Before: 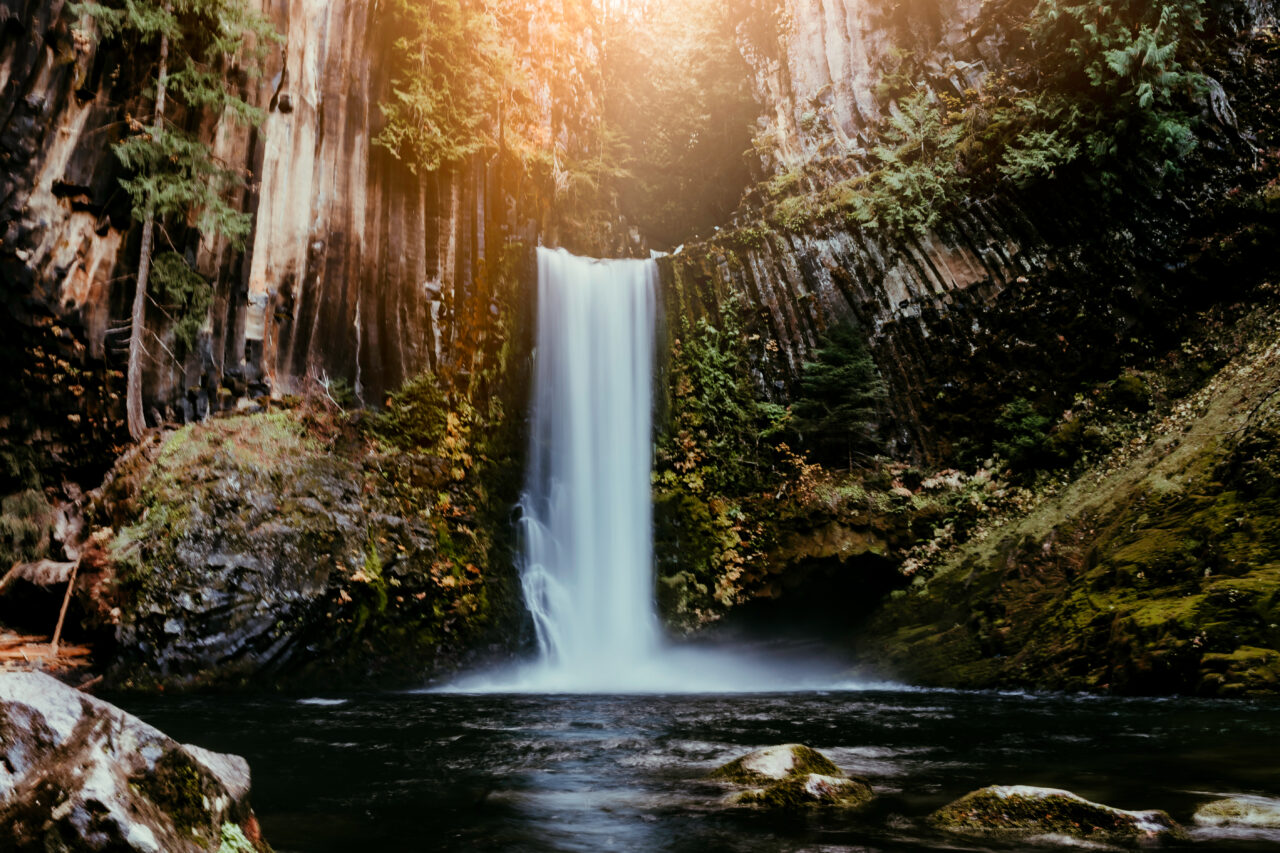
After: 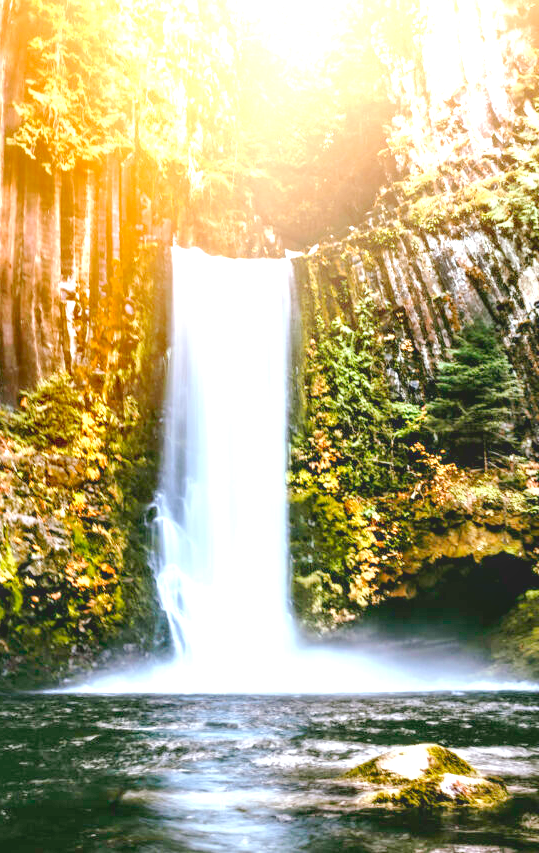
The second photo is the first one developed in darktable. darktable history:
local contrast: on, module defaults
exposure: black level correction 0.001, exposure 2.607 EV, compensate exposure bias true, compensate highlight preservation false
crop: left 28.583%, right 29.231%
contrast brightness saturation: contrast -0.28
tone equalizer: on, module defaults
tone curve: curves: ch0 [(0, 0) (0.003, 0.035) (0.011, 0.035) (0.025, 0.035) (0.044, 0.046) (0.069, 0.063) (0.1, 0.084) (0.136, 0.123) (0.177, 0.174) (0.224, 0.232) (0.277, 0.304) (0.335, 0.387) (0.399, 0.476) (0.468, 0.566) (0.543, 0.639) (0.623, 0.714) (0.709, 0.776) (0.801, 0.851) (0.898, 0.921) (1, 1)], preserve colors none
